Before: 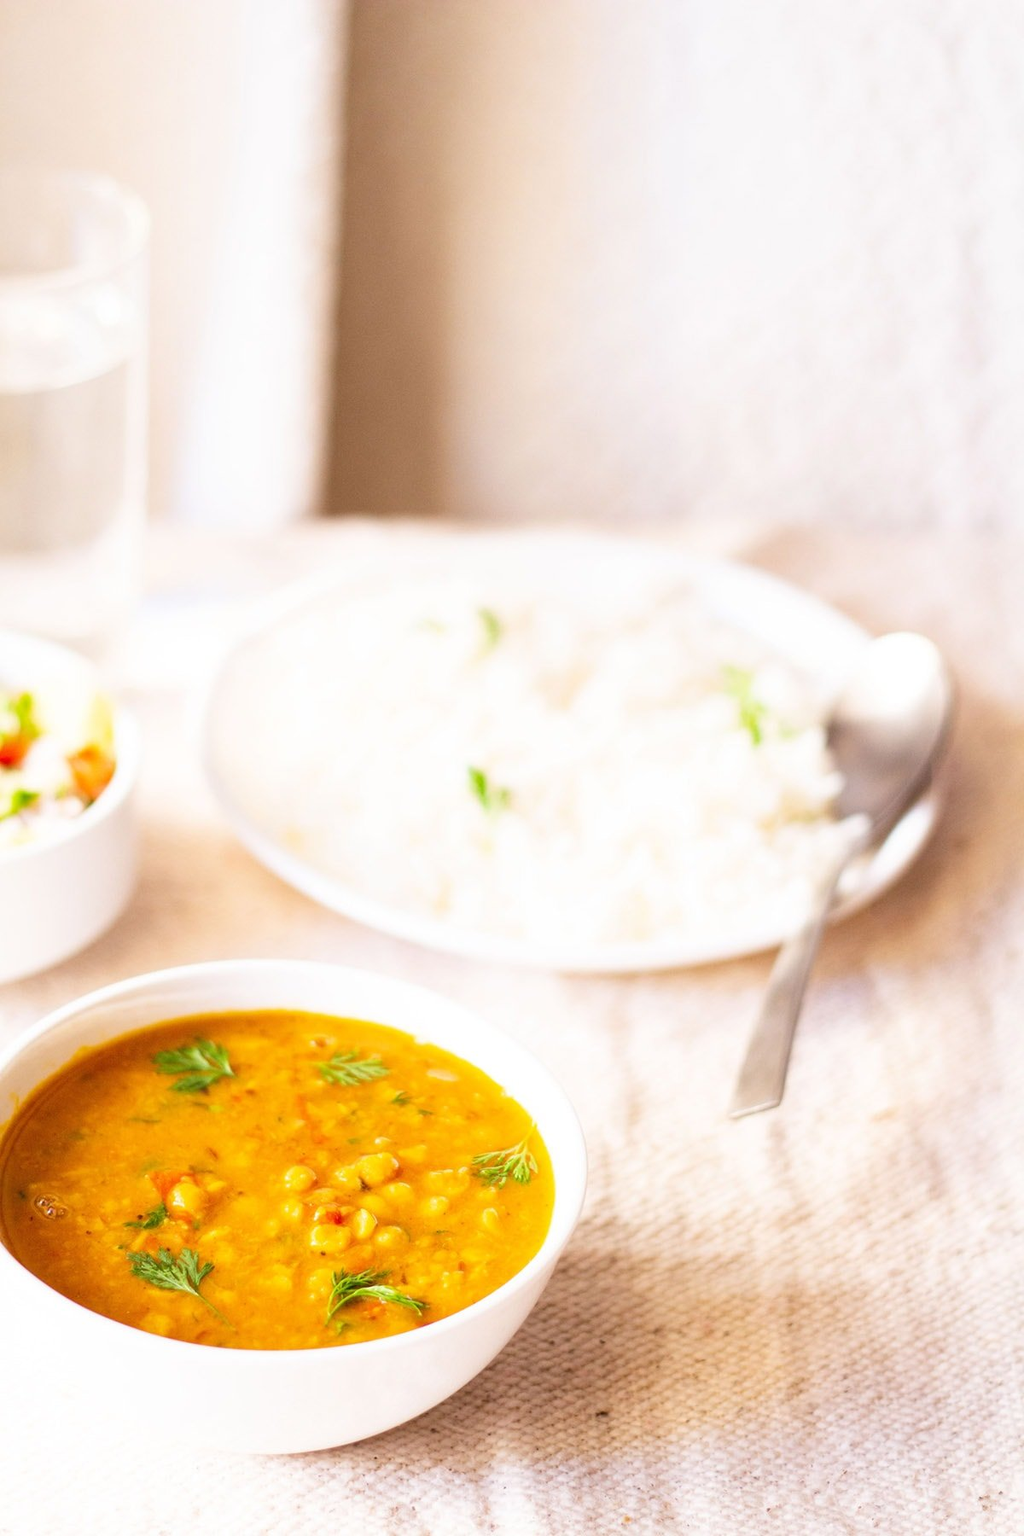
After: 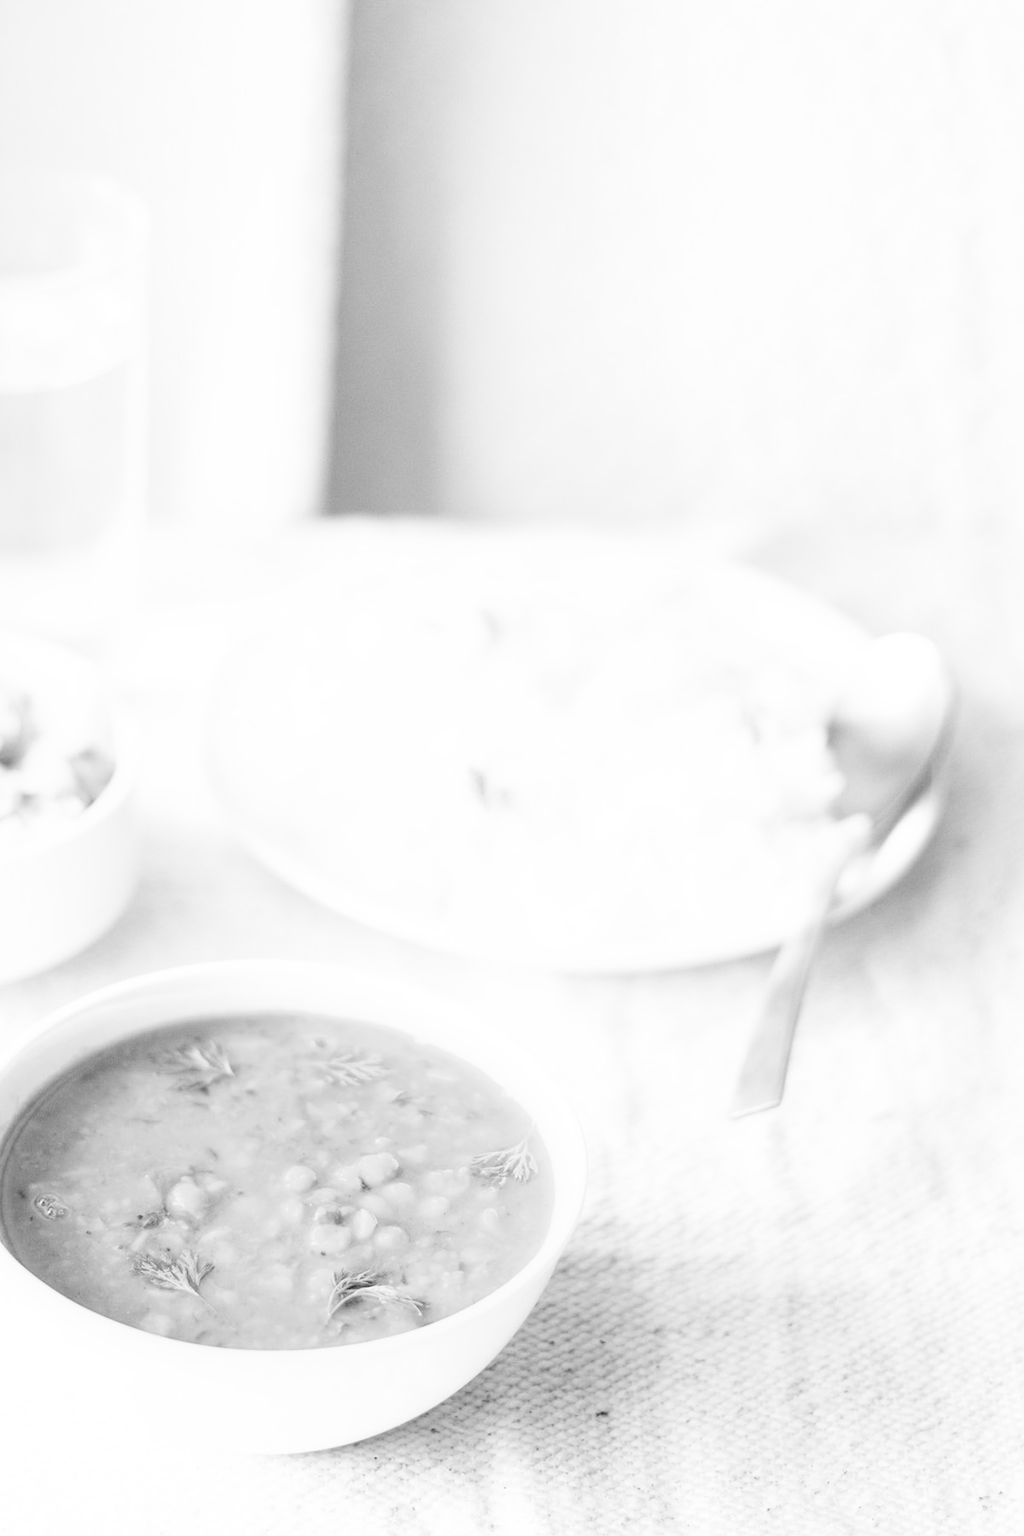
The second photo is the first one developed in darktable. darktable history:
monochrome: on, module defaults
base curve: curves: ch0 [(0, 0.007) (0.028, 0.063) (0.121, 0.311) (0.46, 0.743) (0.859, 0.957) (1, 1)], preserve colors none
